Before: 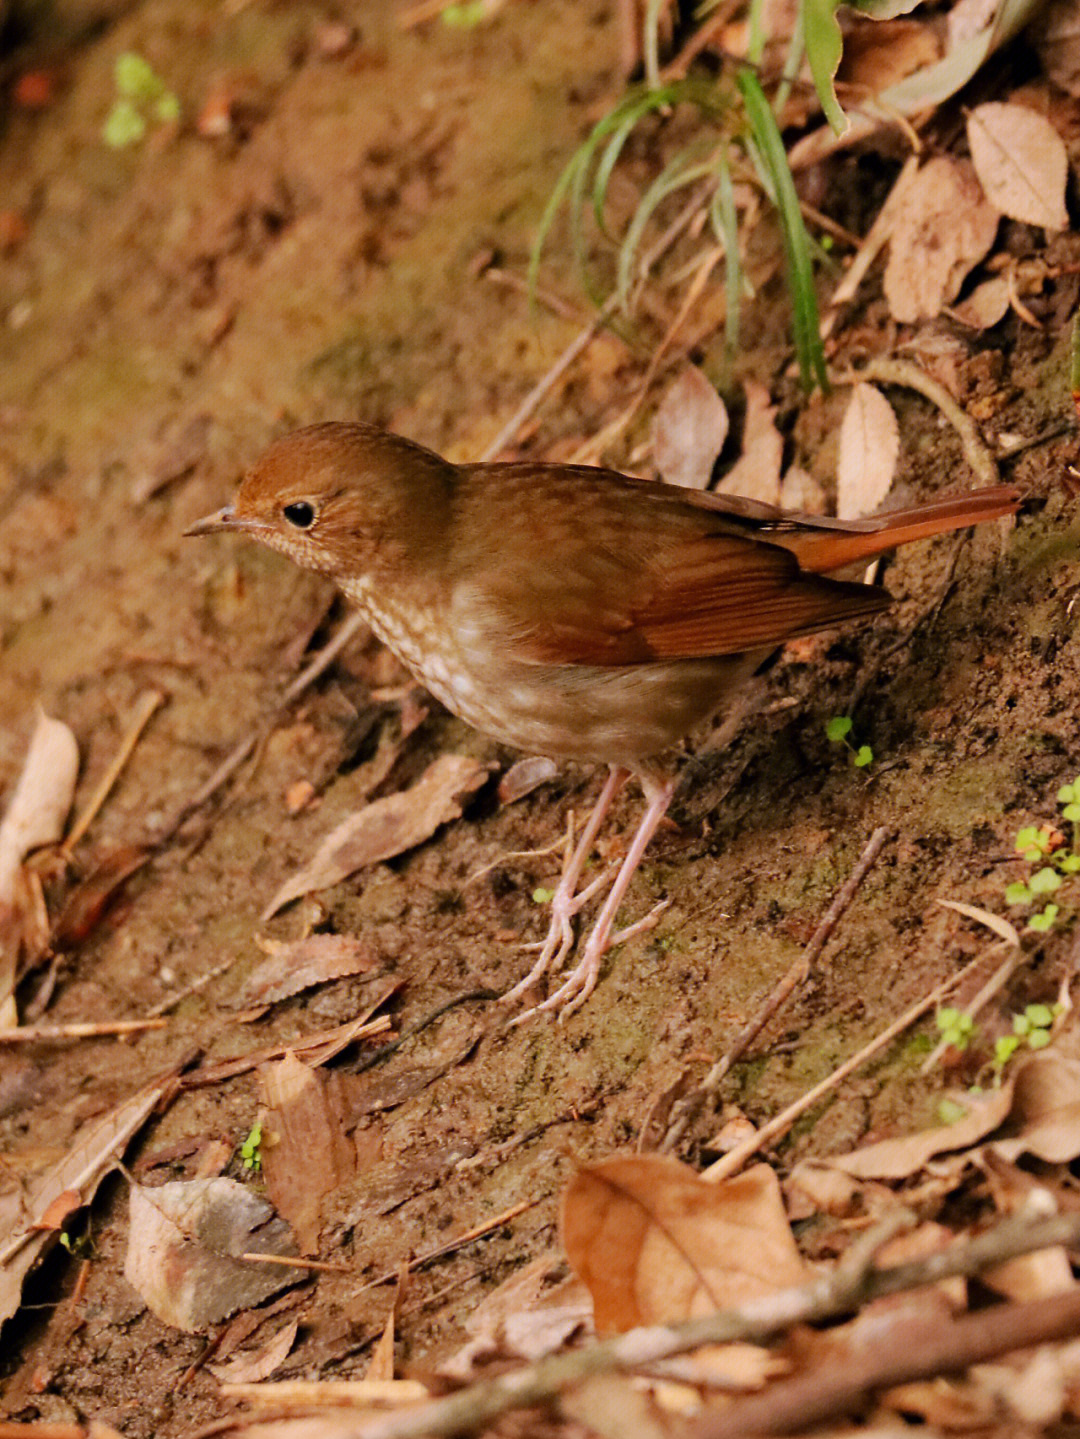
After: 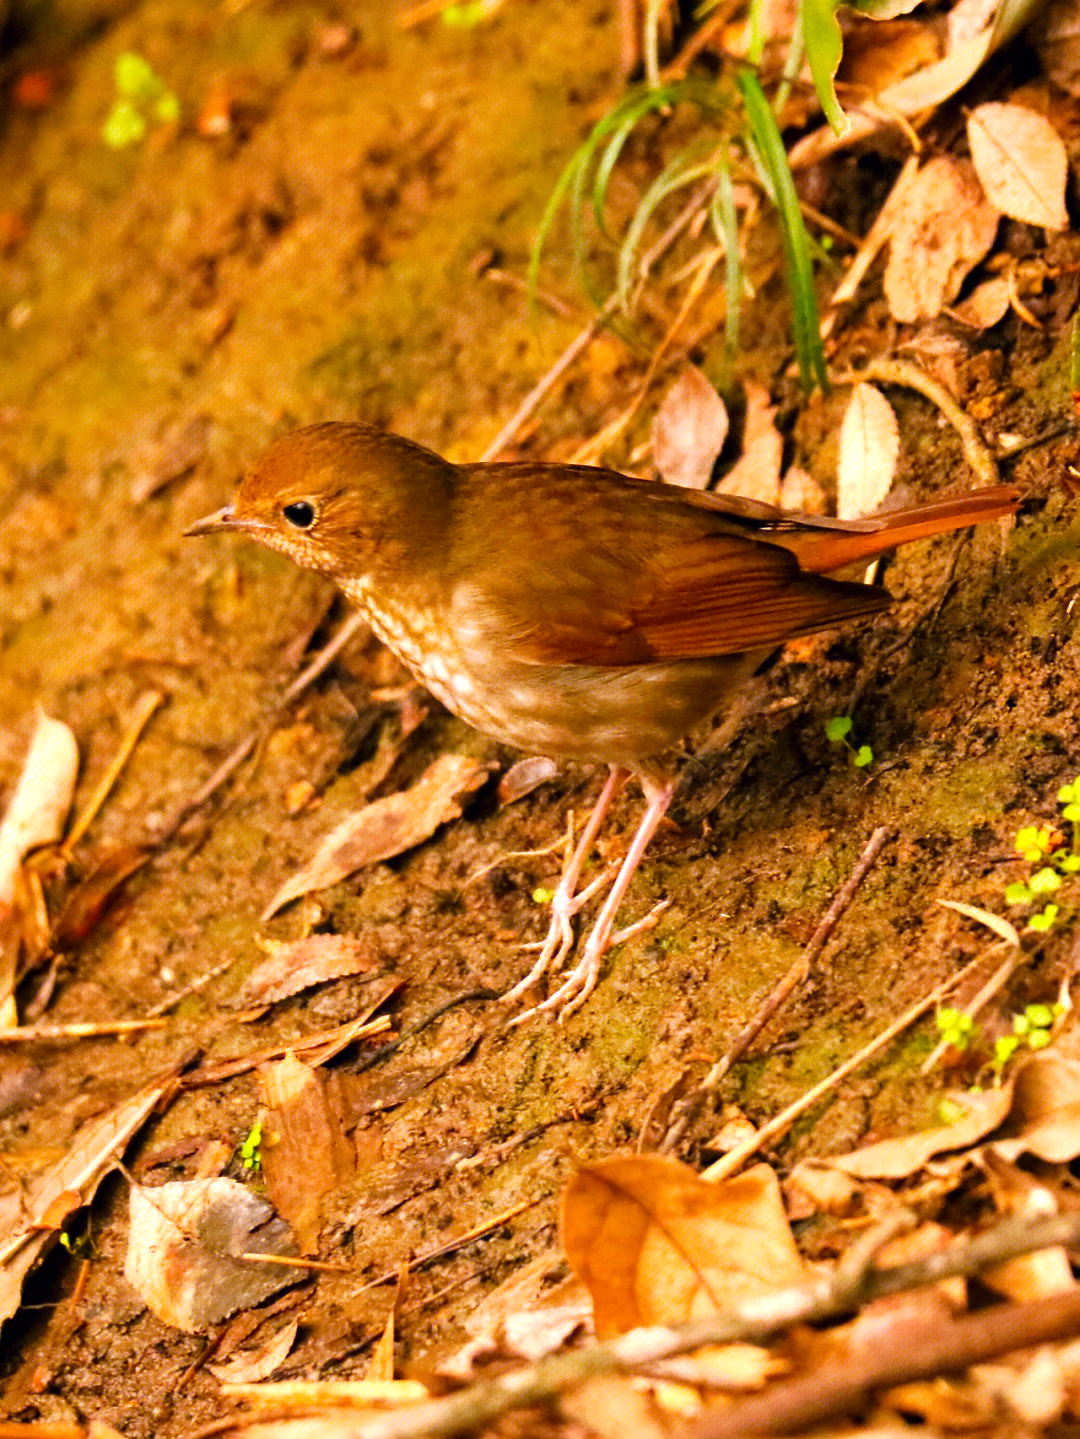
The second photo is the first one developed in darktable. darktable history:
color balance rgb: power › chroma 0.304%, power › hue 23.43°, shadows fall-off 101.387%, linear chroma grading › shadows 9.594%, linear chroma grading › highlights 9.498%, linear chroma grading › global chroma 15.591%, linear chroma grading › mid-tones 14.863%, perceptual saturation grading › global saturation 0.659%, perceptual brilliance grading › global brilliance 24.223%, mask middle-gray fulcrum 22.306%
